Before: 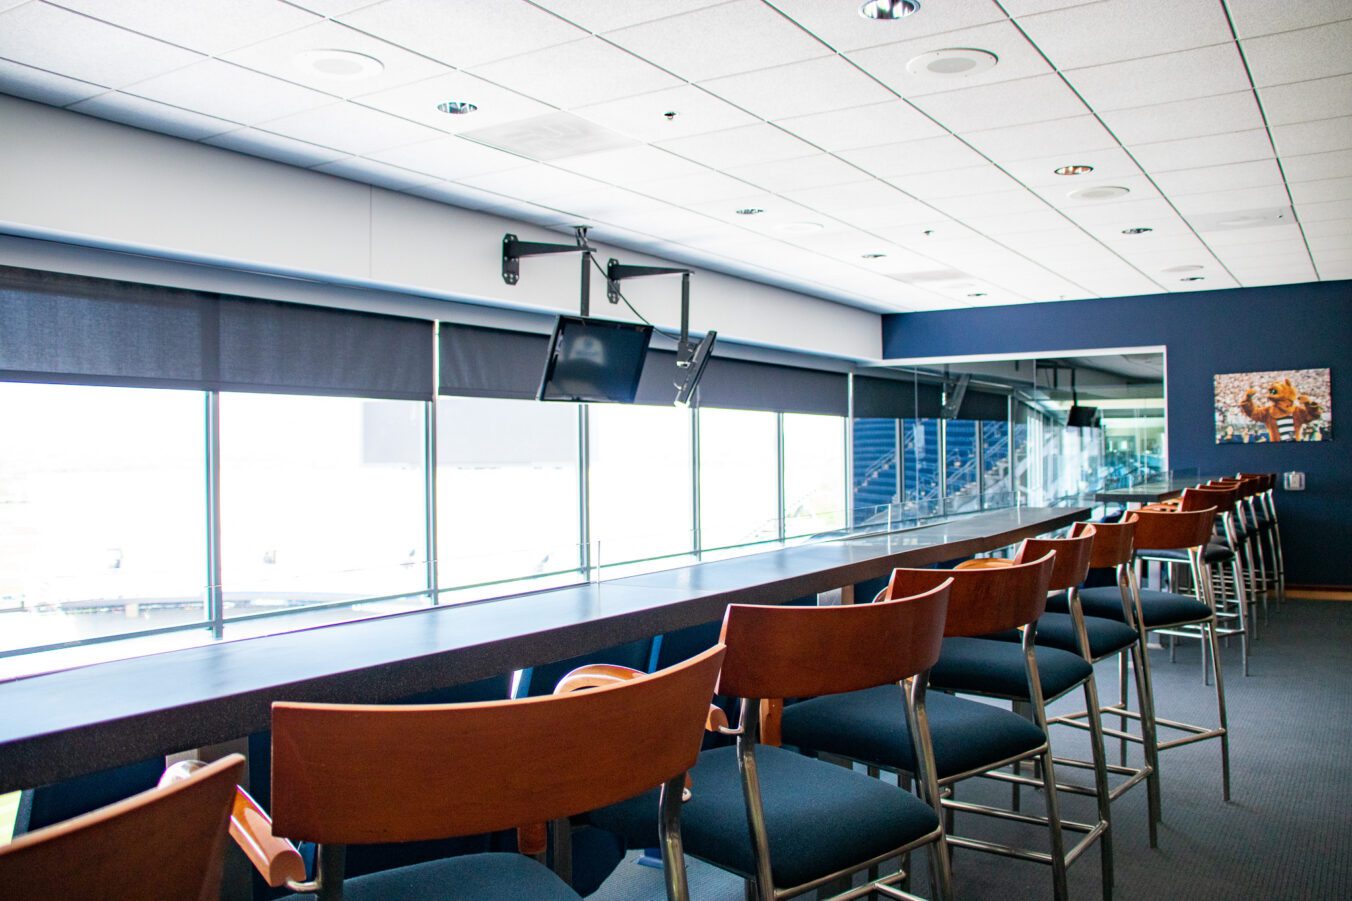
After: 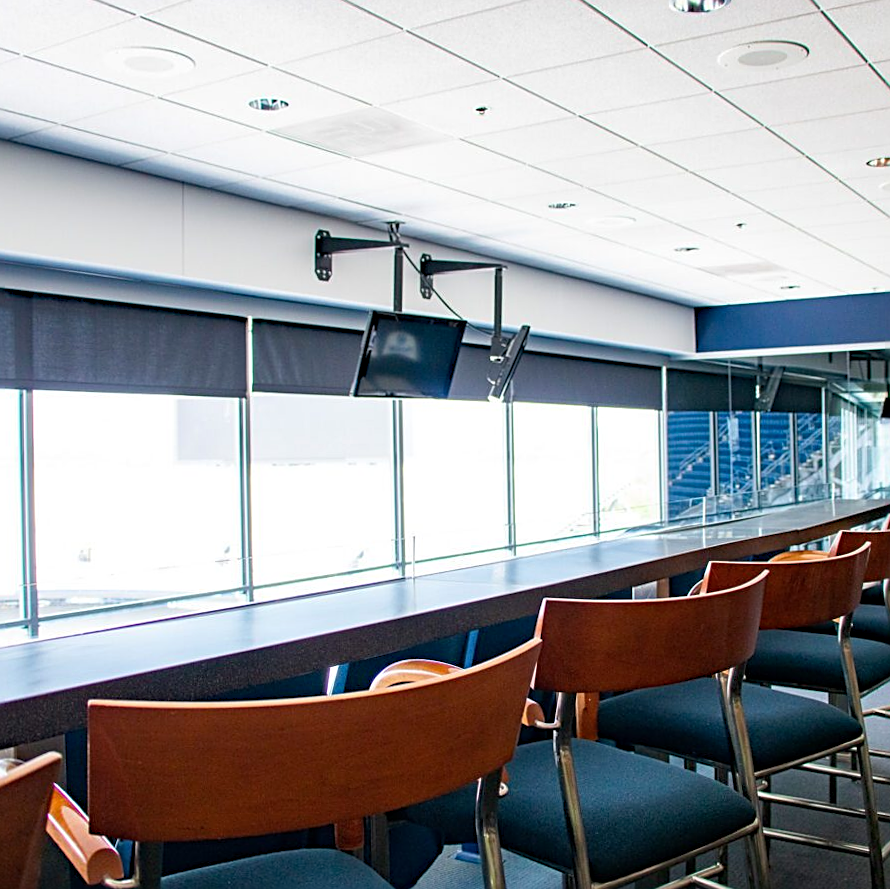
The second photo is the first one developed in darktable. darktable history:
haze removal: compatibility mode true, adaptive false
rotate and perspective: rotation -0.45°, automatic cropping original format, crop left 0.008, crop right 0.992, crop top 0.012, crop bottom 0.988
crop and rotate: left 13.342%, right 19.991%
sharpen: on, module defaults
